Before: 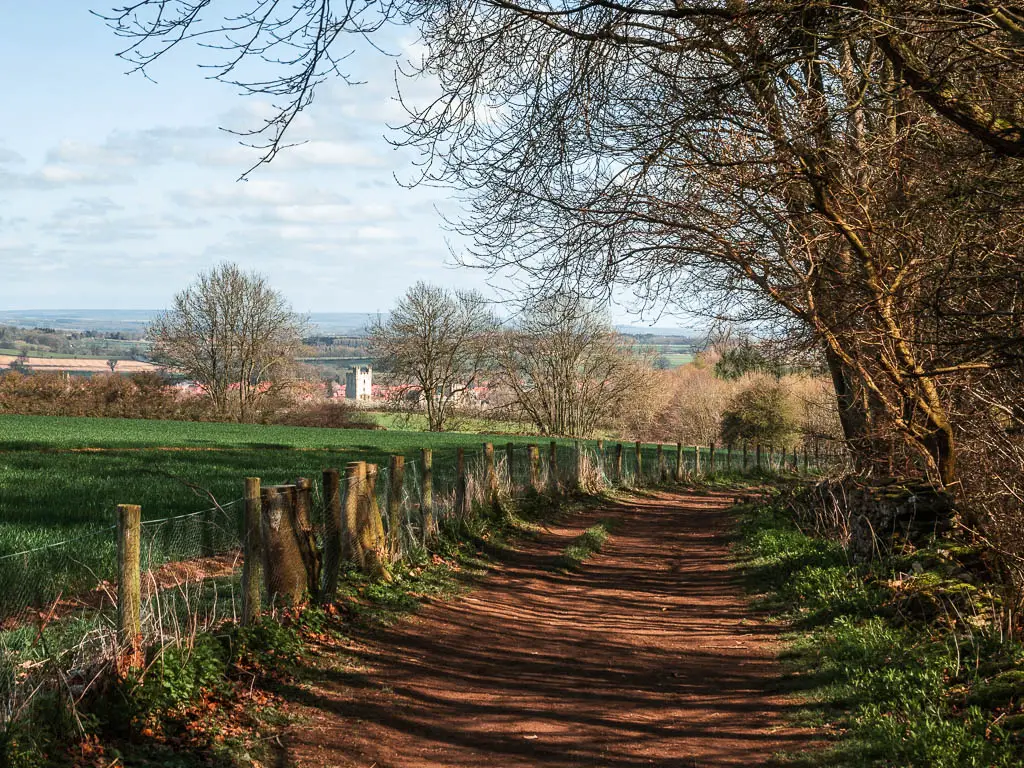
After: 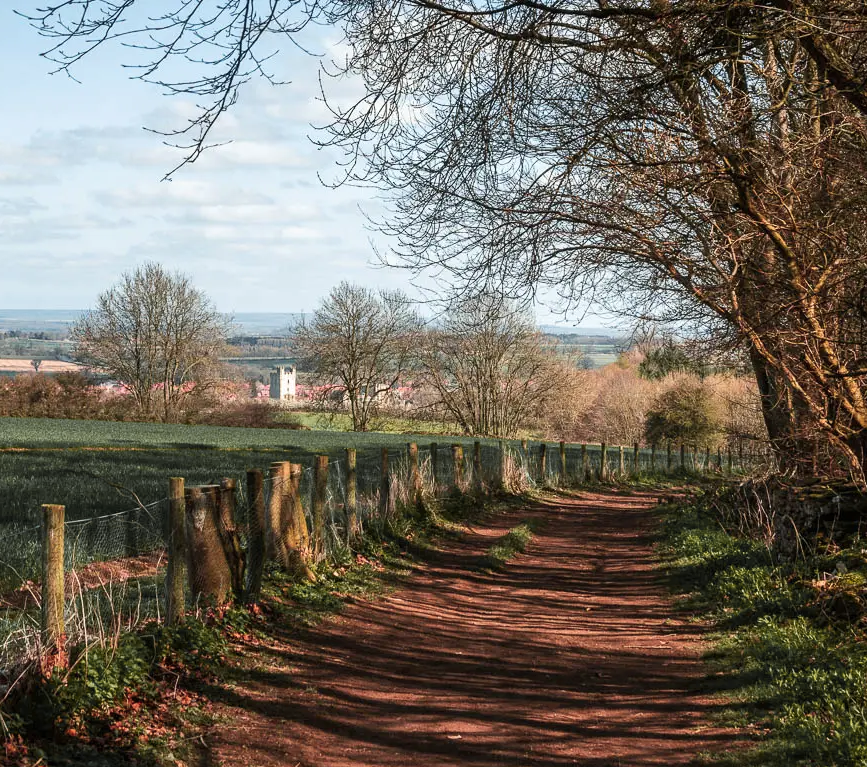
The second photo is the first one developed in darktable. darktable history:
crop: left 7.489%, right 7.829%
color zones: curves: ch1 [(0.29, 0.492) (0.373, 0.185) (0.509, 0.481)]; ch2 [(0.25, 0.462) (0.749, 0.457)]
